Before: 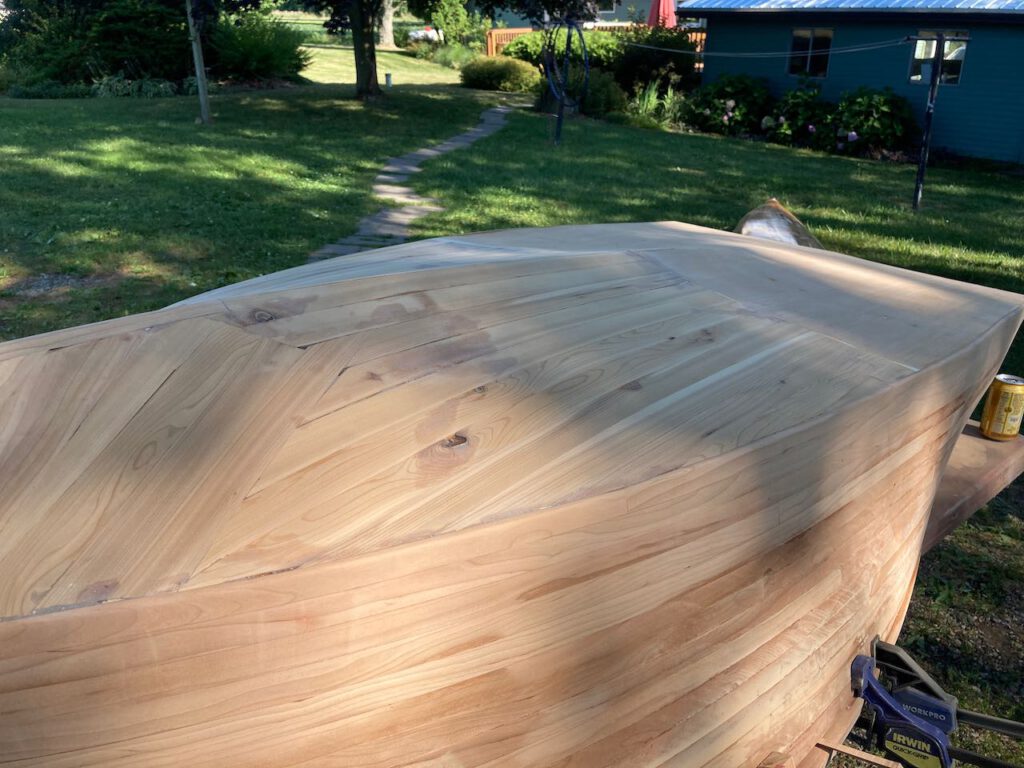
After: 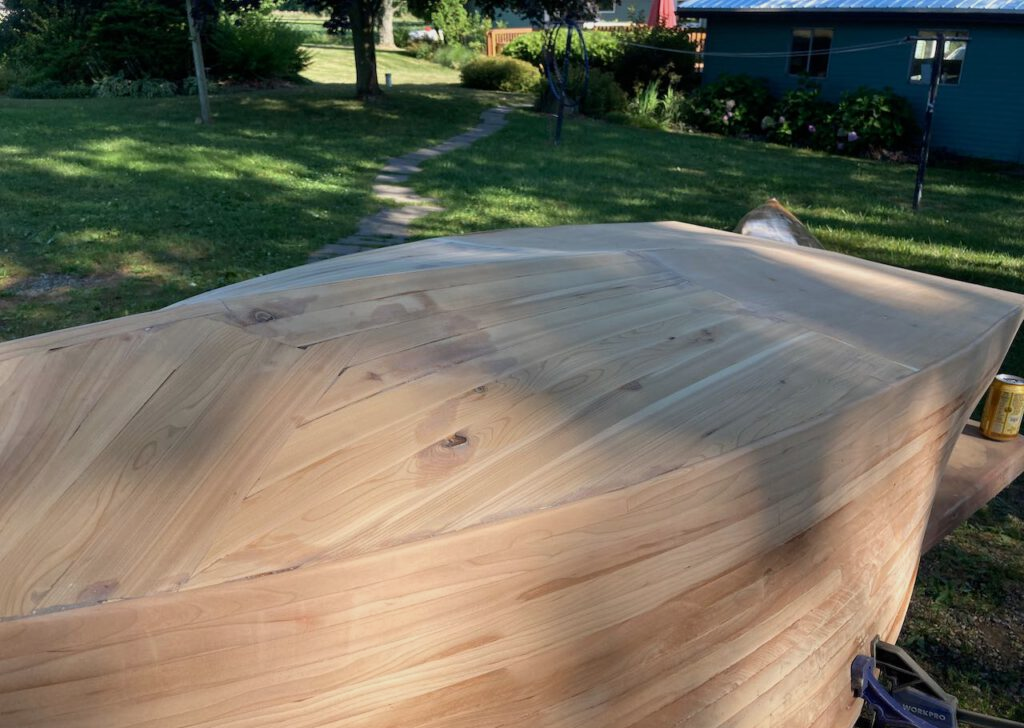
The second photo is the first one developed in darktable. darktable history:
exposure: exposure -0.209 EV, compensate highlight preservation false
crop and rotate: top 0.008%, bottom 5.153%
